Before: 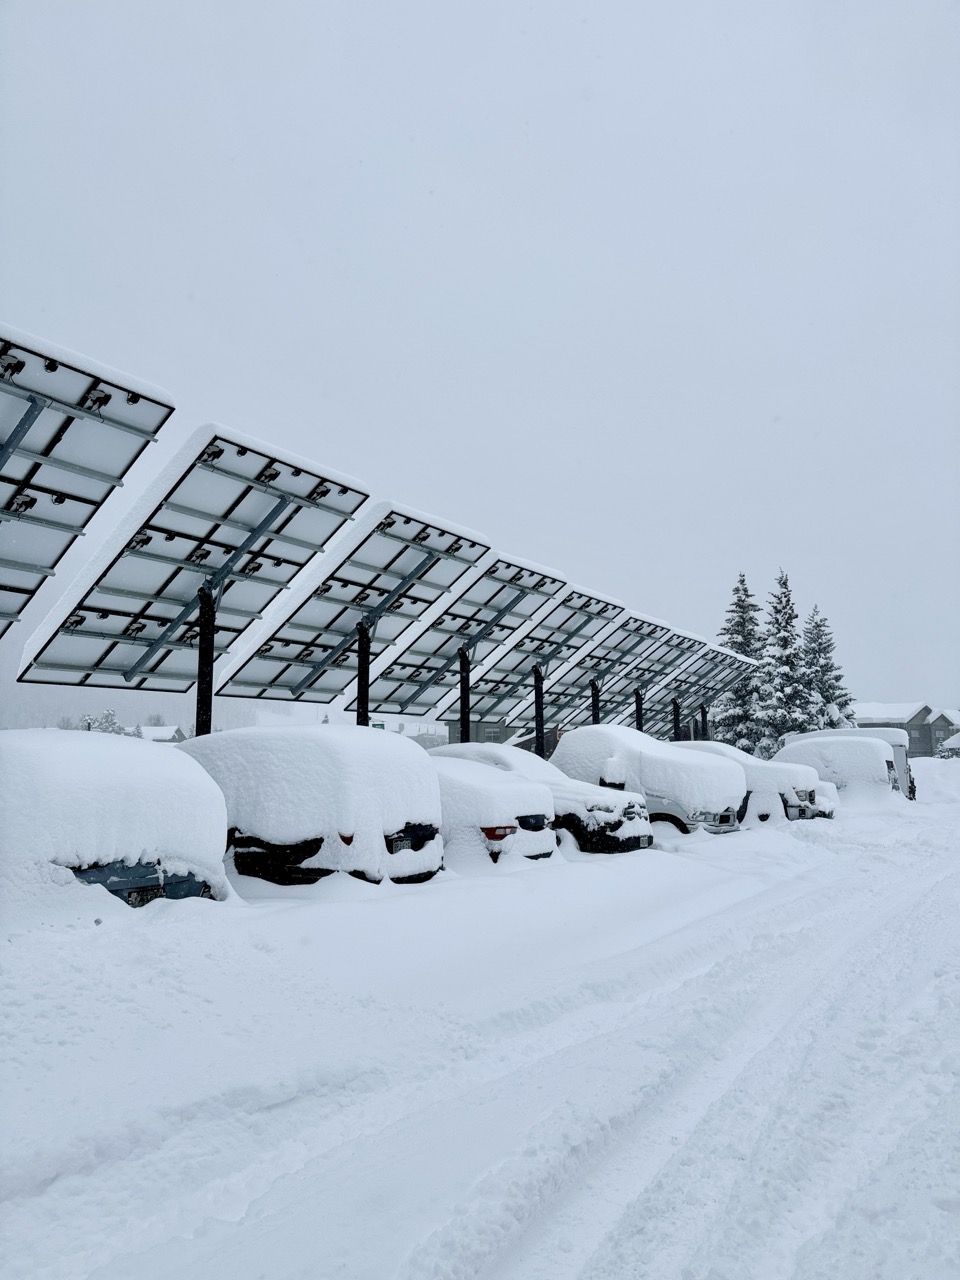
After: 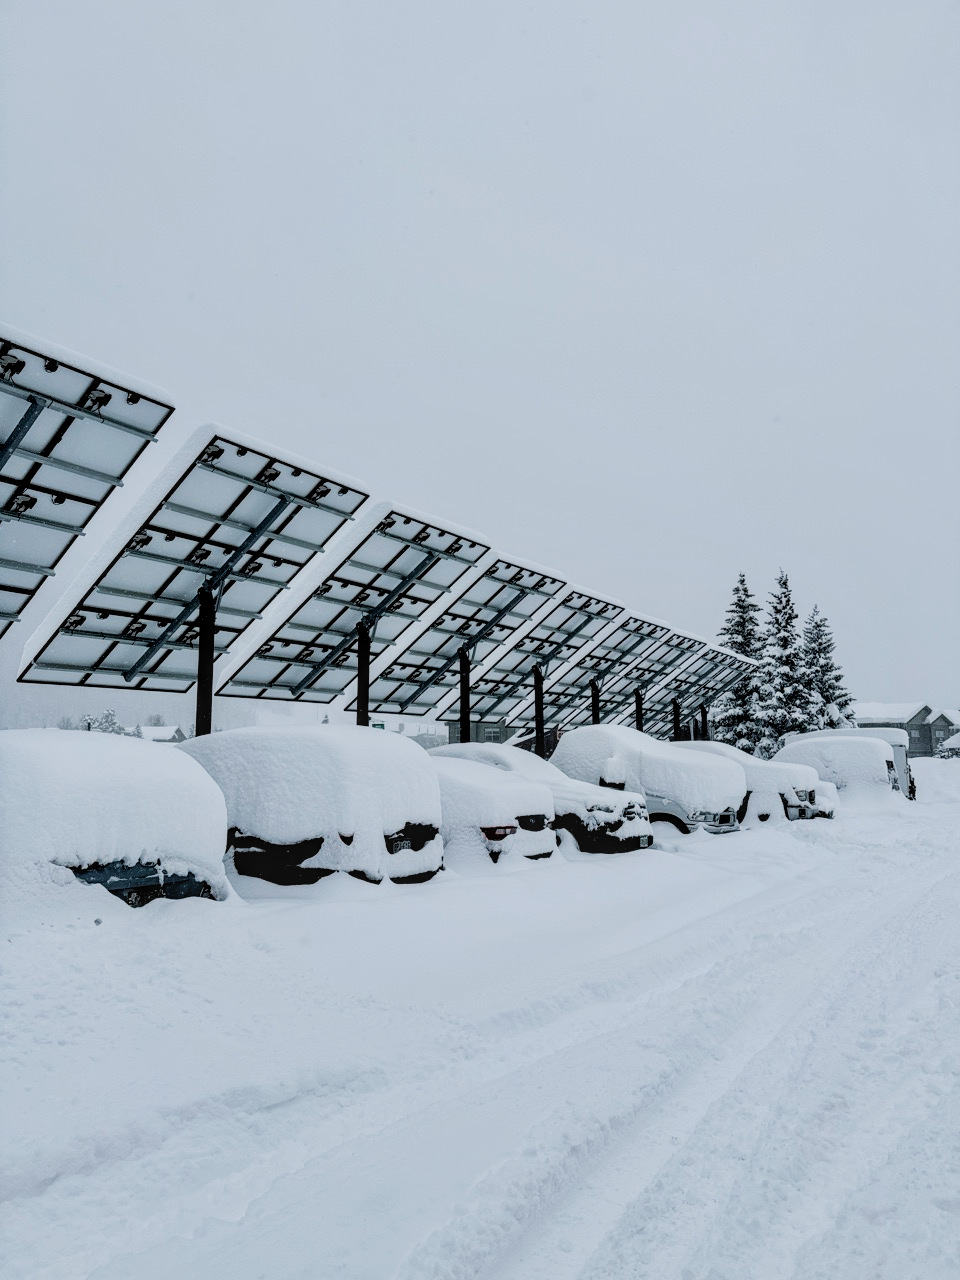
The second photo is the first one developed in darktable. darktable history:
local contrast: on, module defaults
filmic rgb: black relative exposure -5 EV, hardness 2.88, contrast 1.3, highlights saturation mix -30%
